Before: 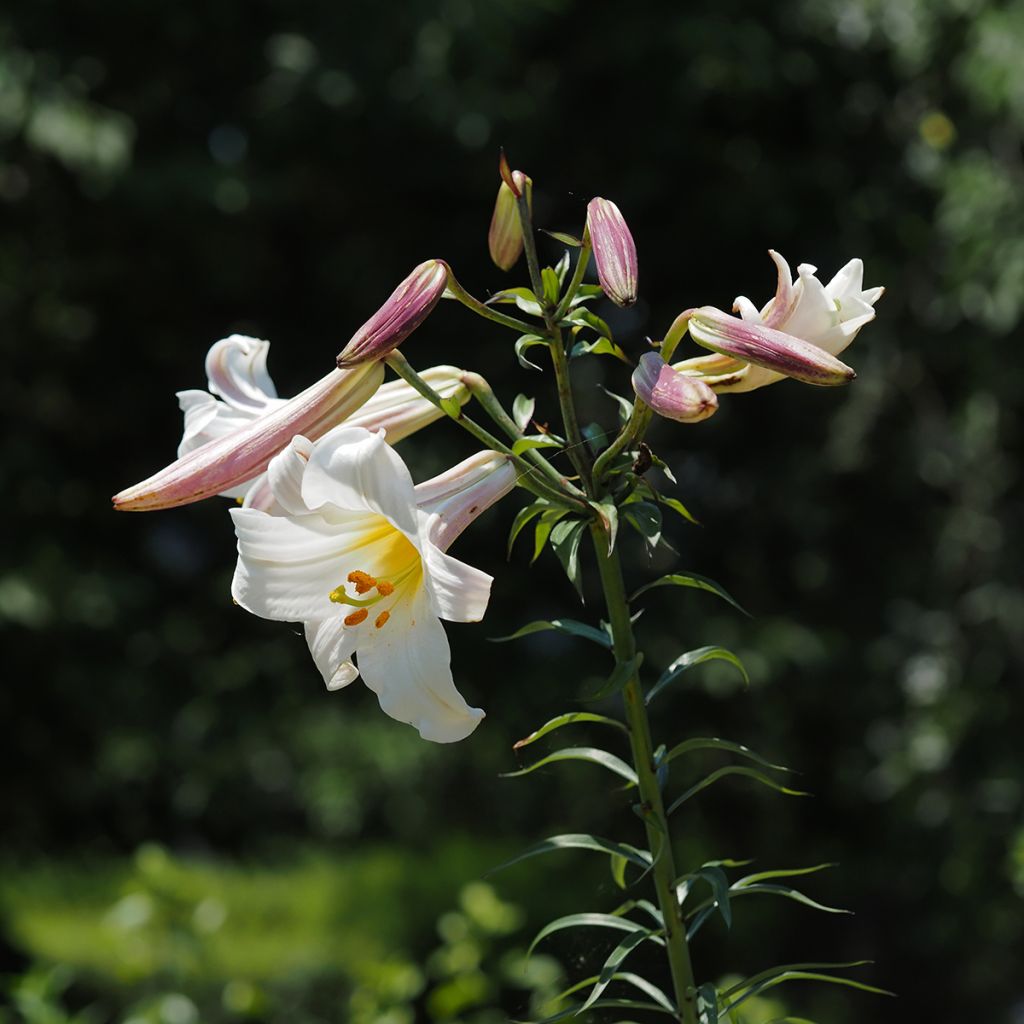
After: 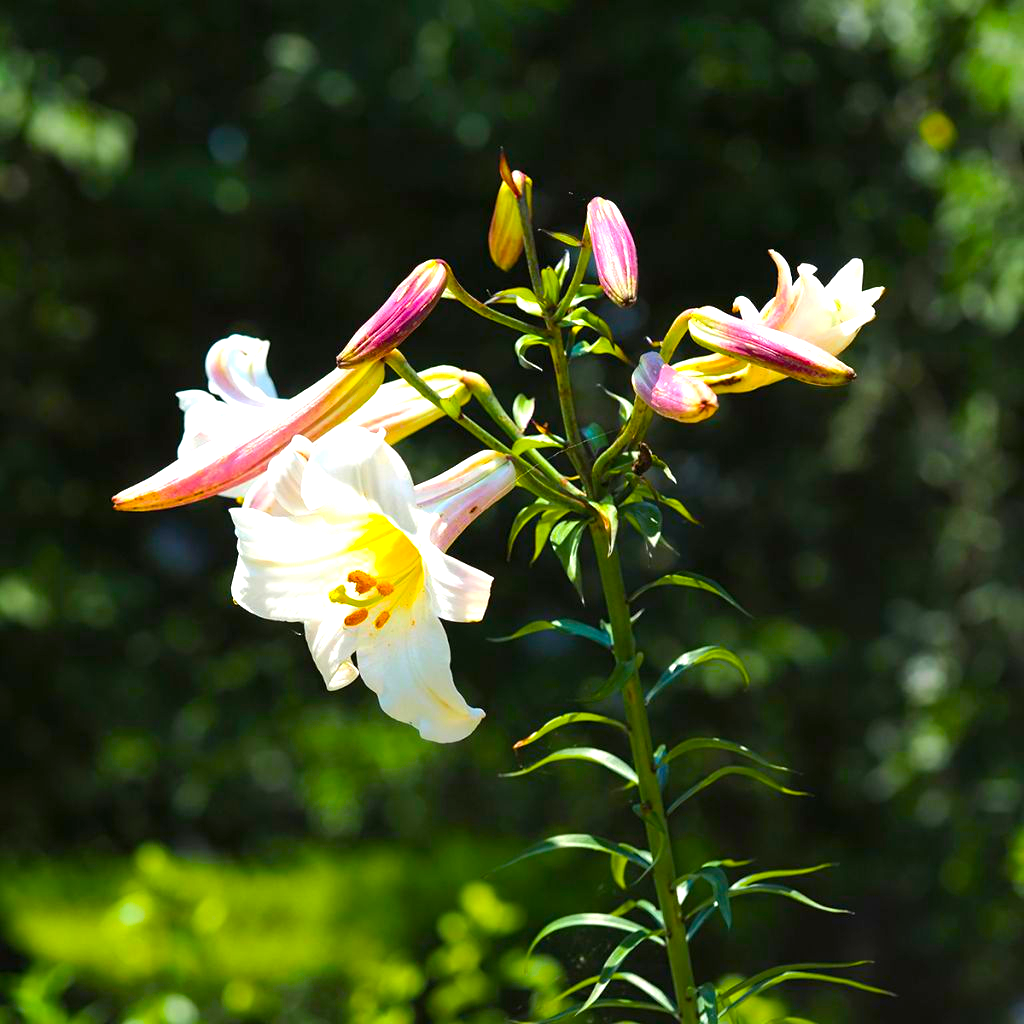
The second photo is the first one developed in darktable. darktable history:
color balance rgb: linear chroma grading › shadows -39.744%, linear chroma grading › highlights 39.753%, linear chroma grading › global chroma 45.18%, linear chroma grading › mid-tones -29.959%, perceptual saturation grading › global saturation 20%, perceptual saturation grading › highlights -25.016%, perceptual saturation grading › shadows 50.287%, global vibrance 20%
exposure: exposure 1.09 EV, compensate highlight preservation false
